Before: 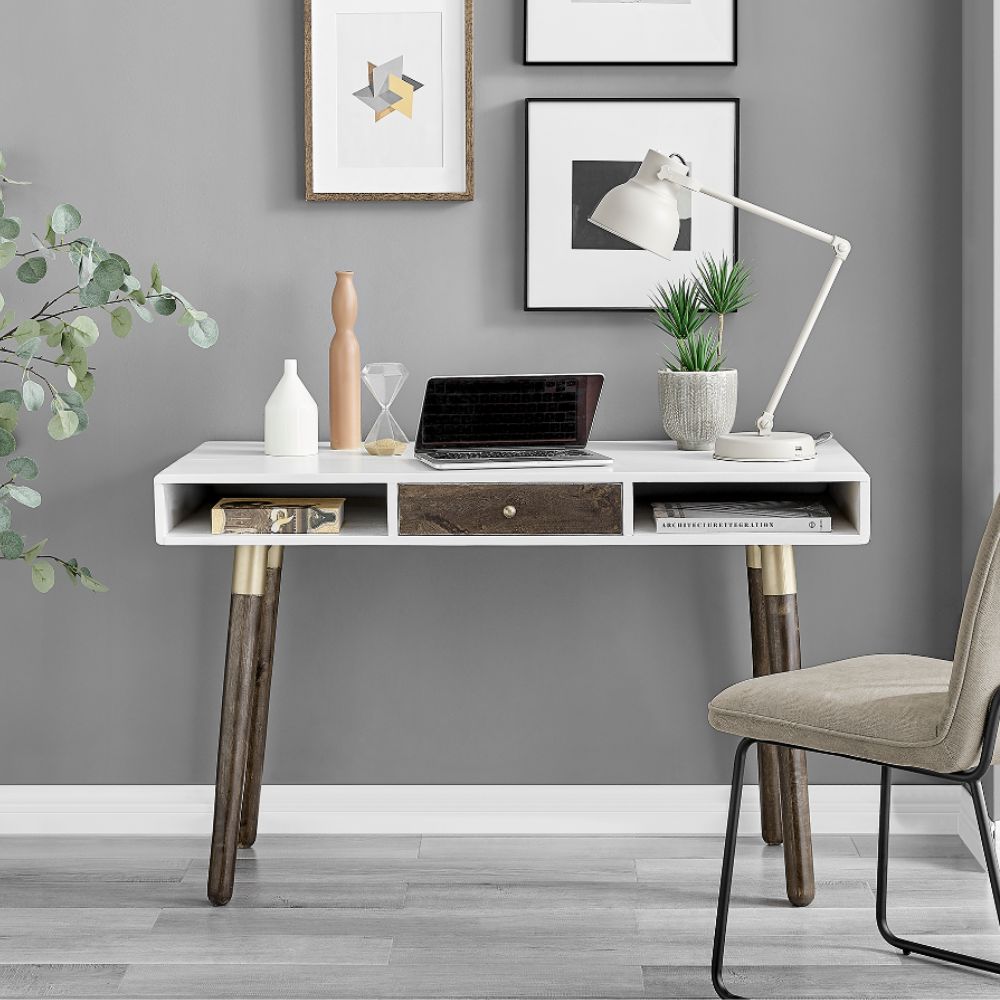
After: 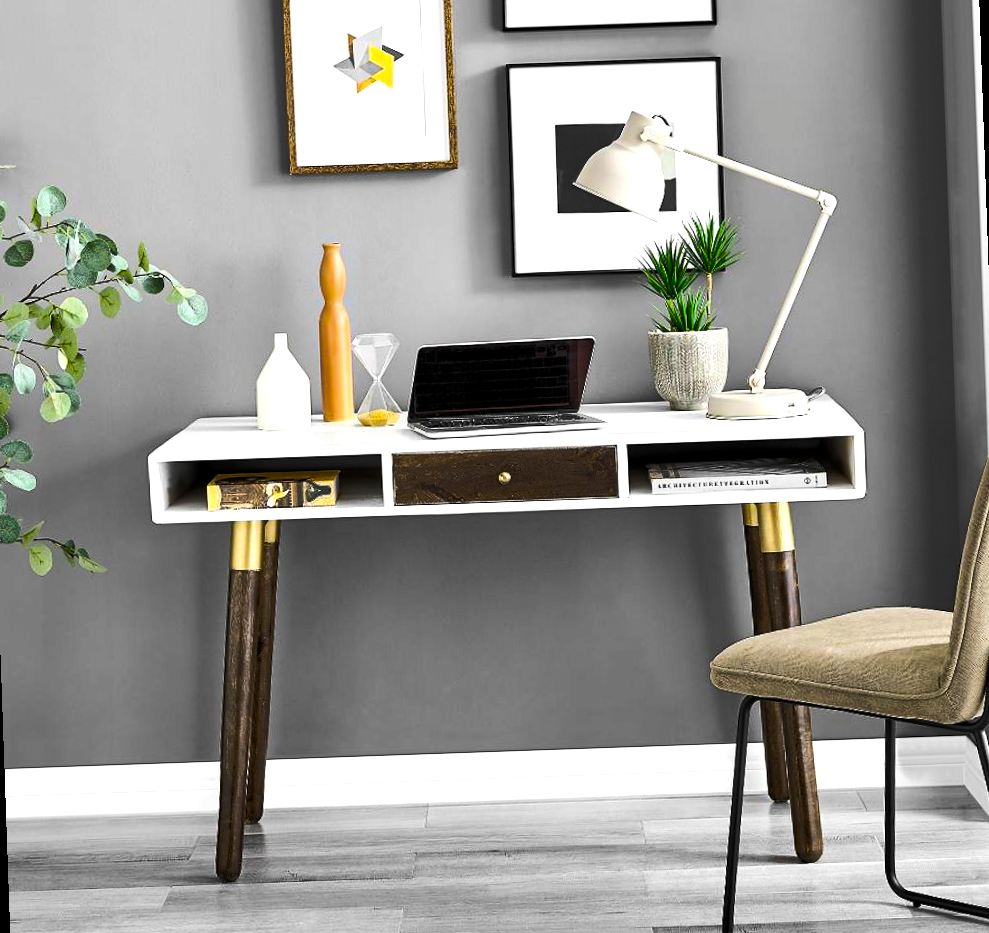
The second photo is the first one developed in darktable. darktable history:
rotate and perspective: rotation -2°, crop left 0.022, crop right 0.978, crop top 0.049, crop bottom 0.951
exposure: black level correction 0.001, exposure 0.5 EV, compensate exposure bias true, compensate highlight preservation false
color balance rgb: linear chroma grading › global chroma 40.15%, perceptual saturation grading › global saturation 60.58%, perceptual saturation grading › highlights 20.44%, perceptual saturation grading › shadows -50.36%, perceptual brilliance grading › highlights 2.19%, perceptual brilliance grading › mid-tones -50.36%, perceptual brilliance grading › shadows -50.36%
